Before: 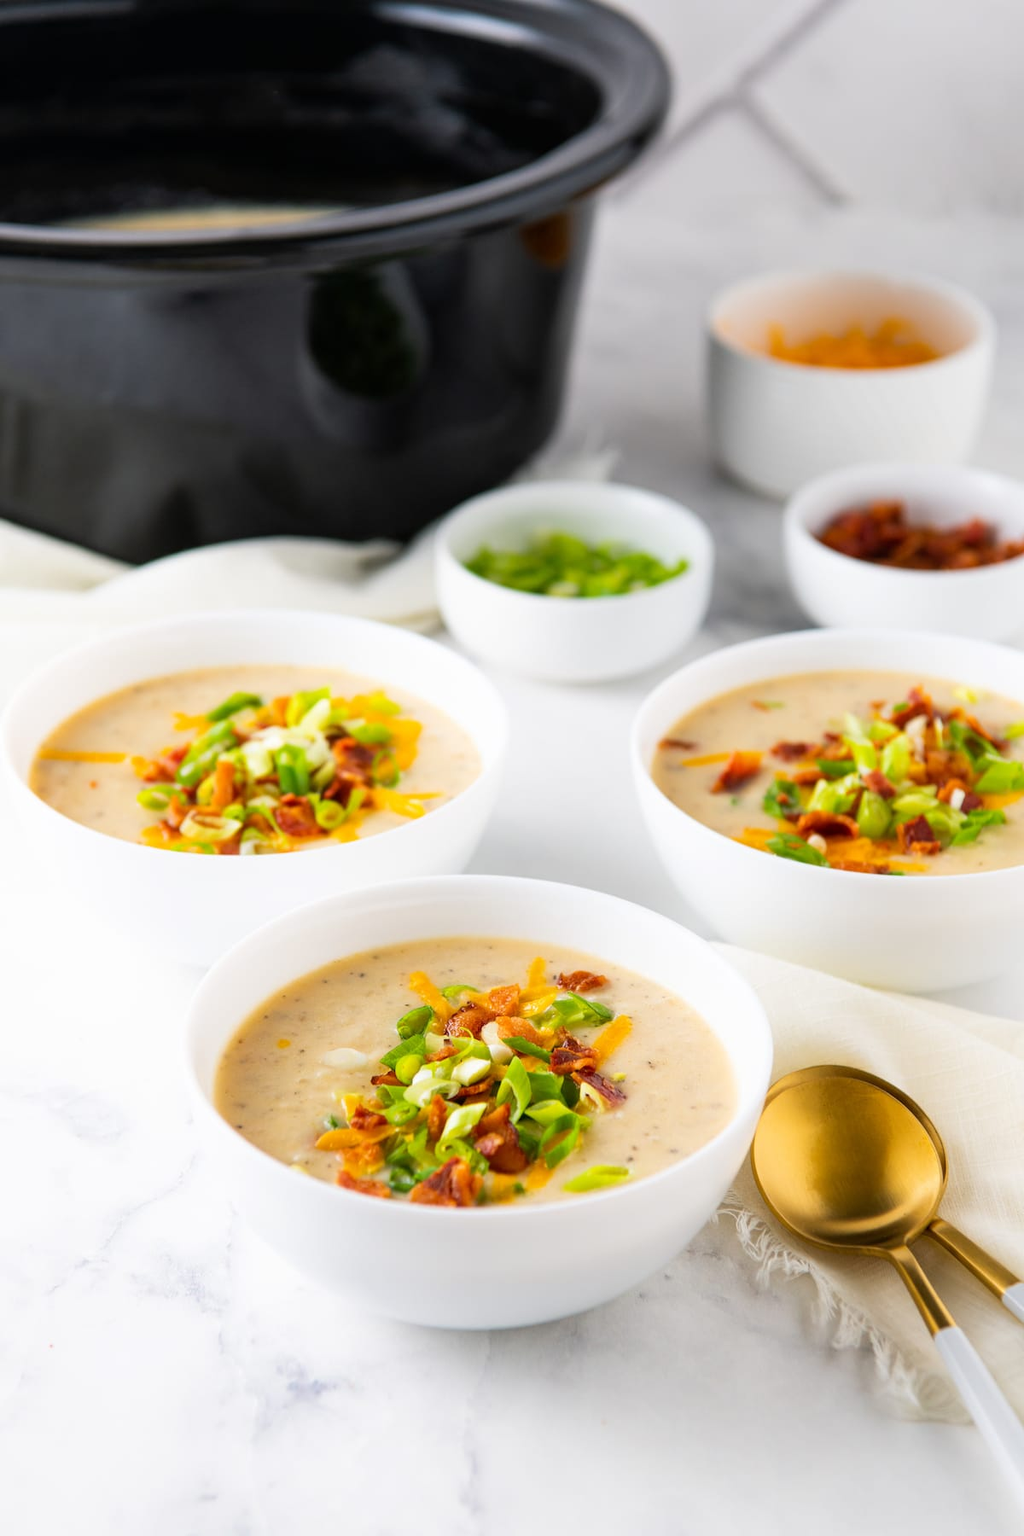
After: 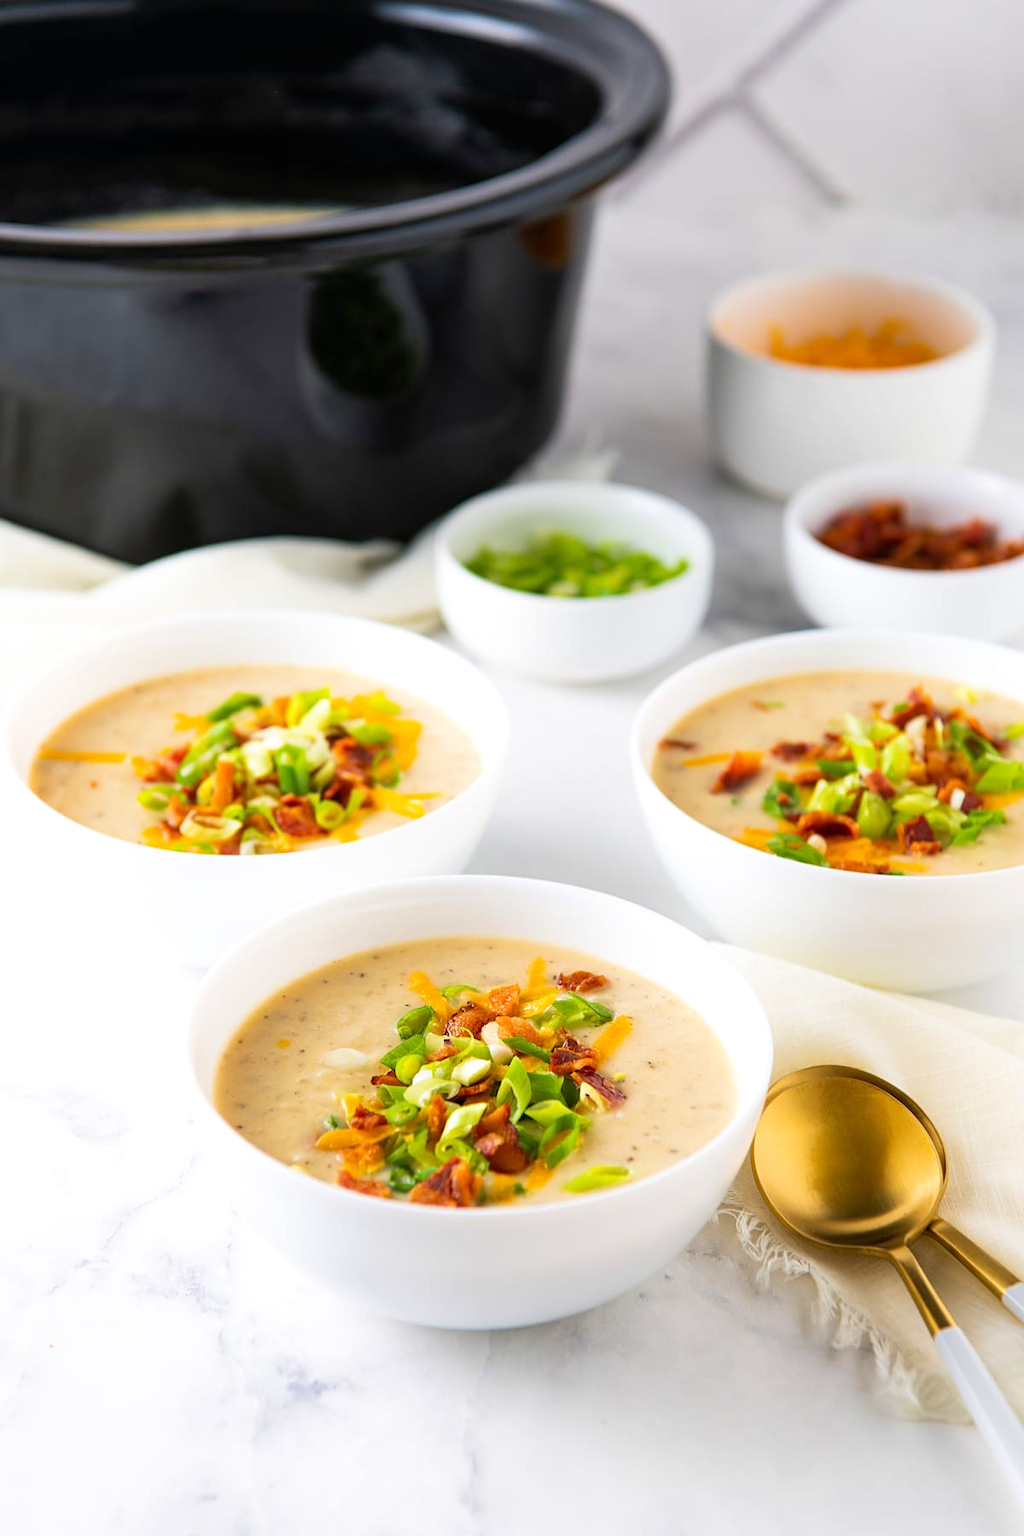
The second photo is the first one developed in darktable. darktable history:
exposure: exposure 0.078 EV, compensate highlight preservation false
velvia: on, module defaults
sharpen: amount 0.2
